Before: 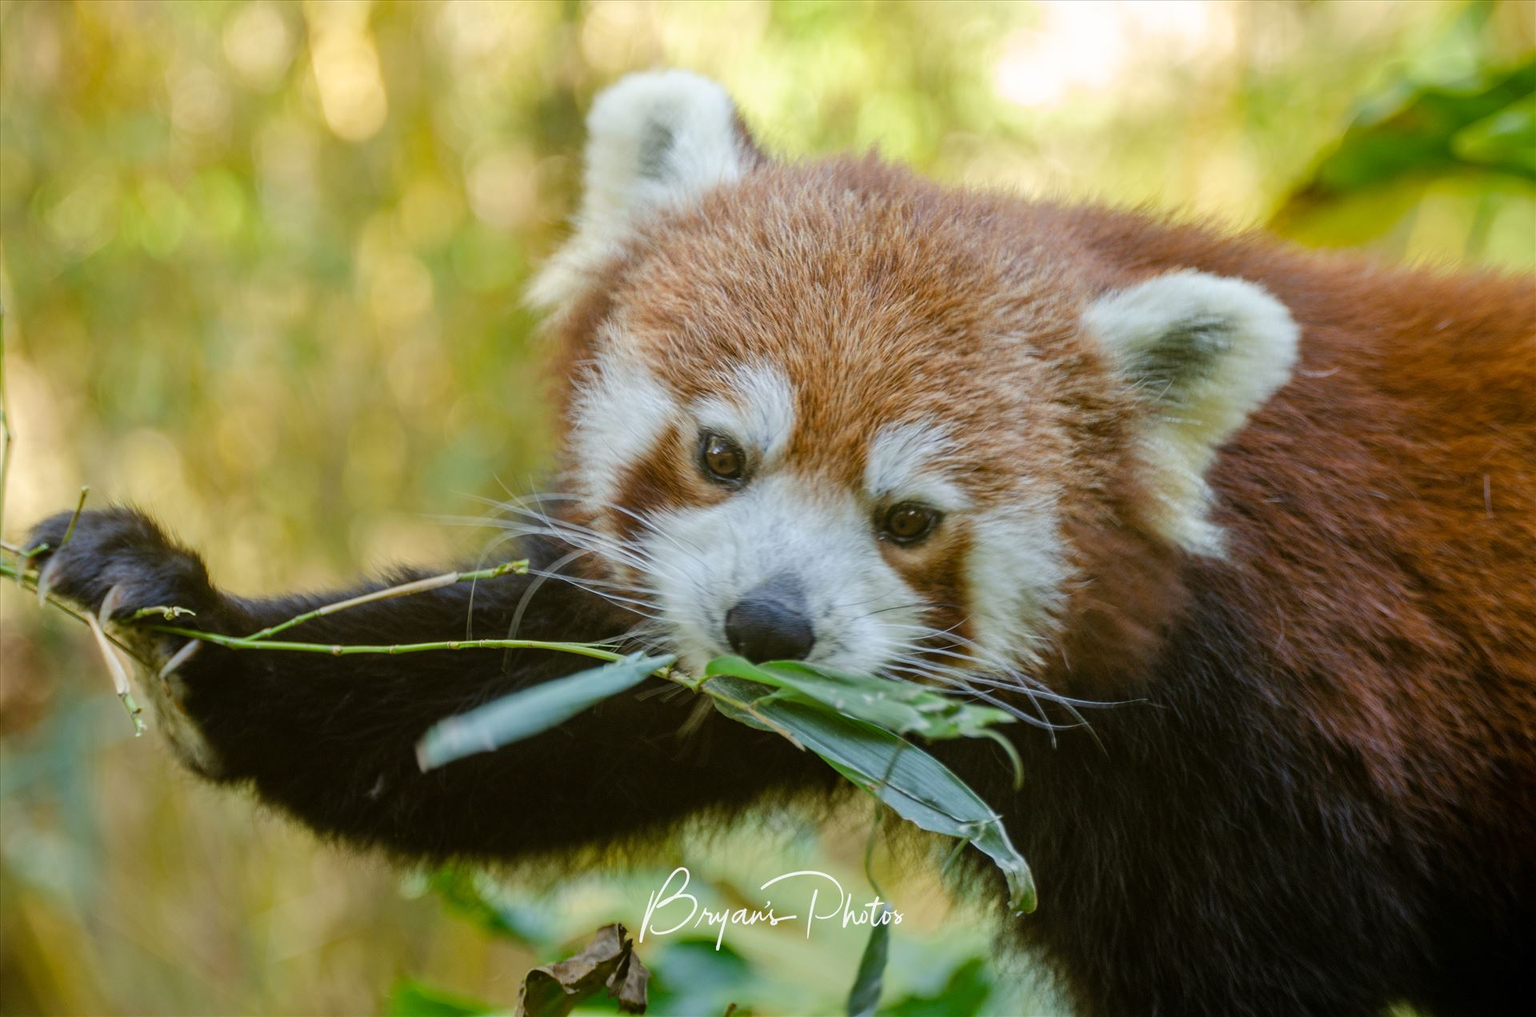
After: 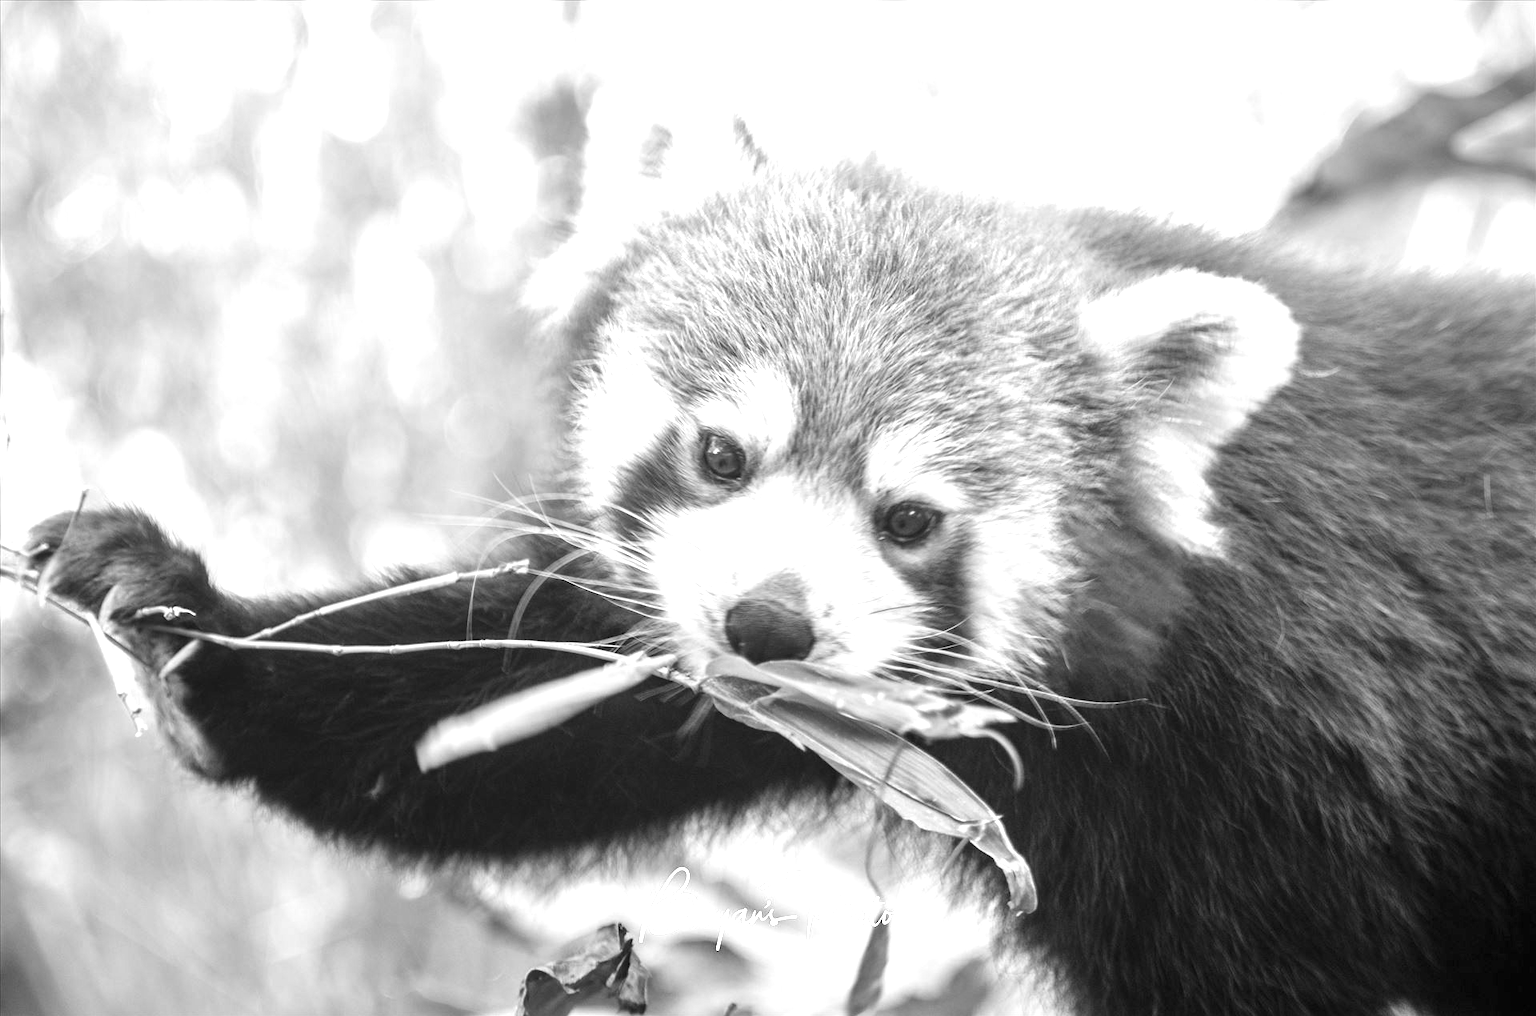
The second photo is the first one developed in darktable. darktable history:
monochrome: on, module defaults
exposure: black level correction 0, exposure 1.388 EV, compensate exposure bias true, compensate highlight preservation false
